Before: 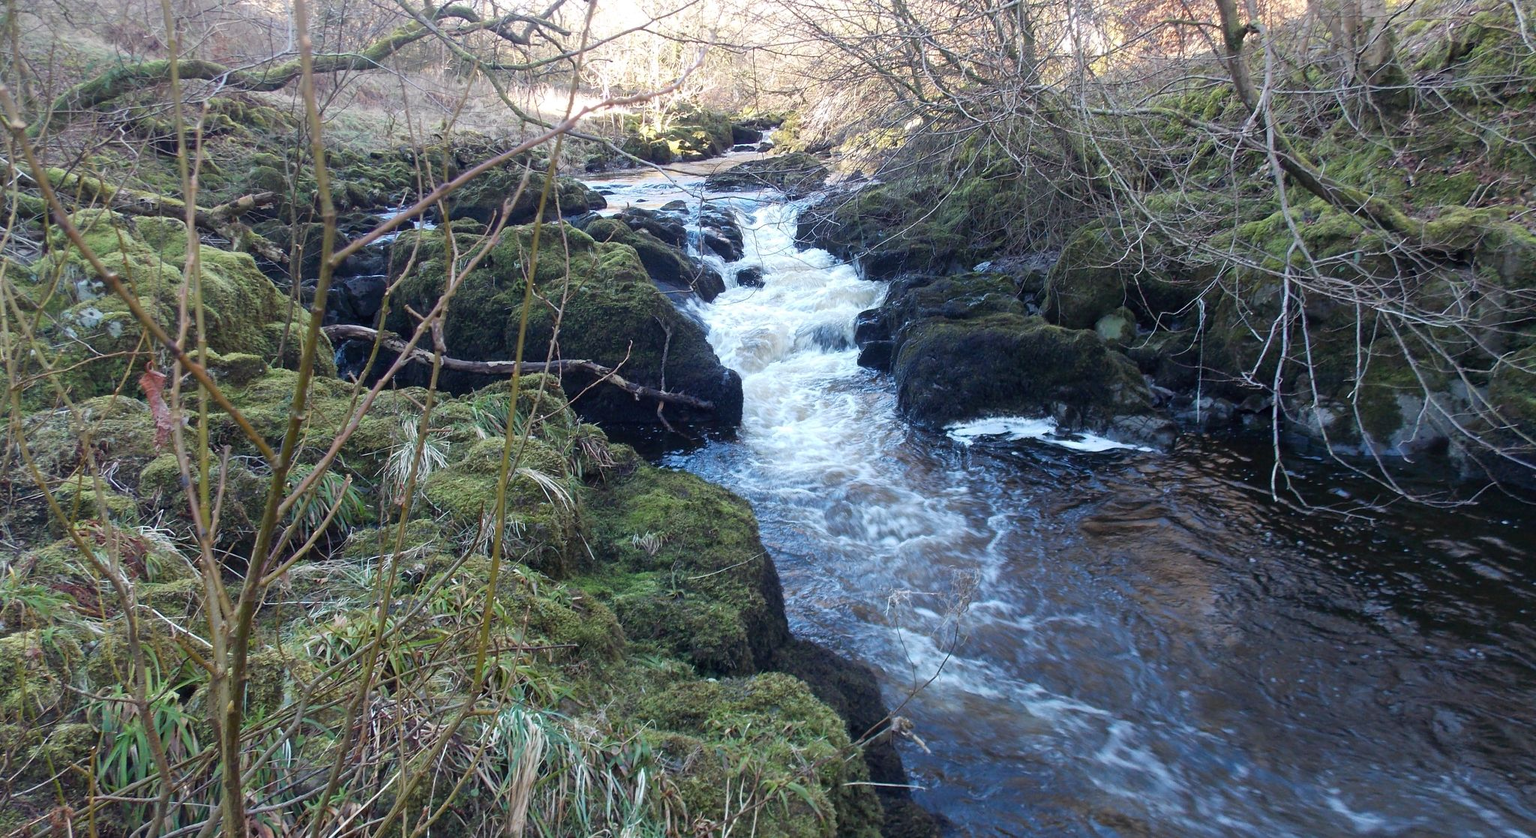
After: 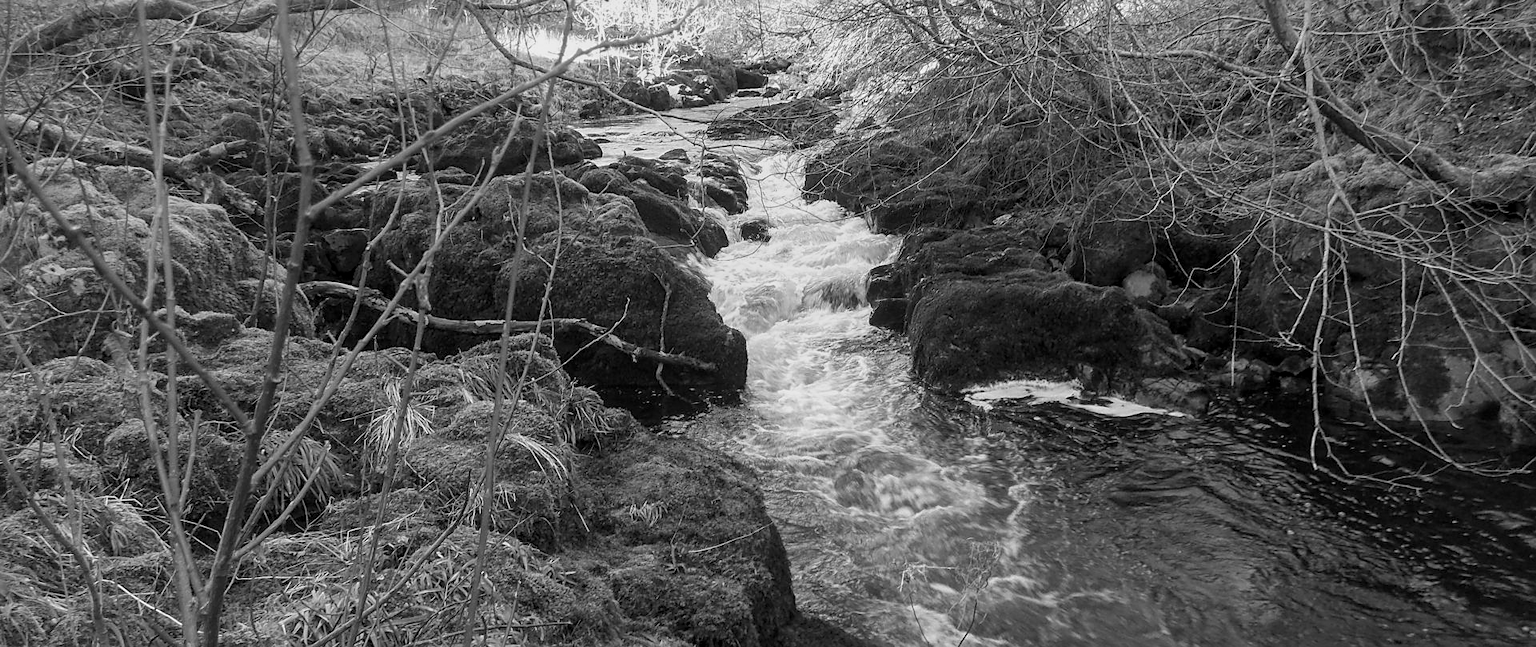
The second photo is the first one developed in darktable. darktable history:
exposure: exposure -0.242 EV, compensate highlight preservation false
sharpen: radius 1.864, amount 0.398, threshold 1.271
crop: left 2.737%, top 7.287%, right 3.421%, bottom 20.179%
white balance: red 0.925, blue 1.046
local contrast: on, module defaults
shadows and highlights: radius 125.46, shadows 21.19, highlights -21.19, low approximation 0.01
monochrome: a 16.06, b 15.48, size 1
color zones: curves: ch0 [(0, 0.6) (0.129, 0.508) (0.193, 0.483) (0.429, 0.5) (0.571, 0.5) (0.714, 0.5) (0.857, 0.5) (1, 0.6)]; ch1 [(0, 0.481) (0.112, 0.245) (0.213, 0.223) (0.429, 0.233) (0.571, 0.231) (0.683, 0.242) (0.857, 0.296) (1, 0.481)]
